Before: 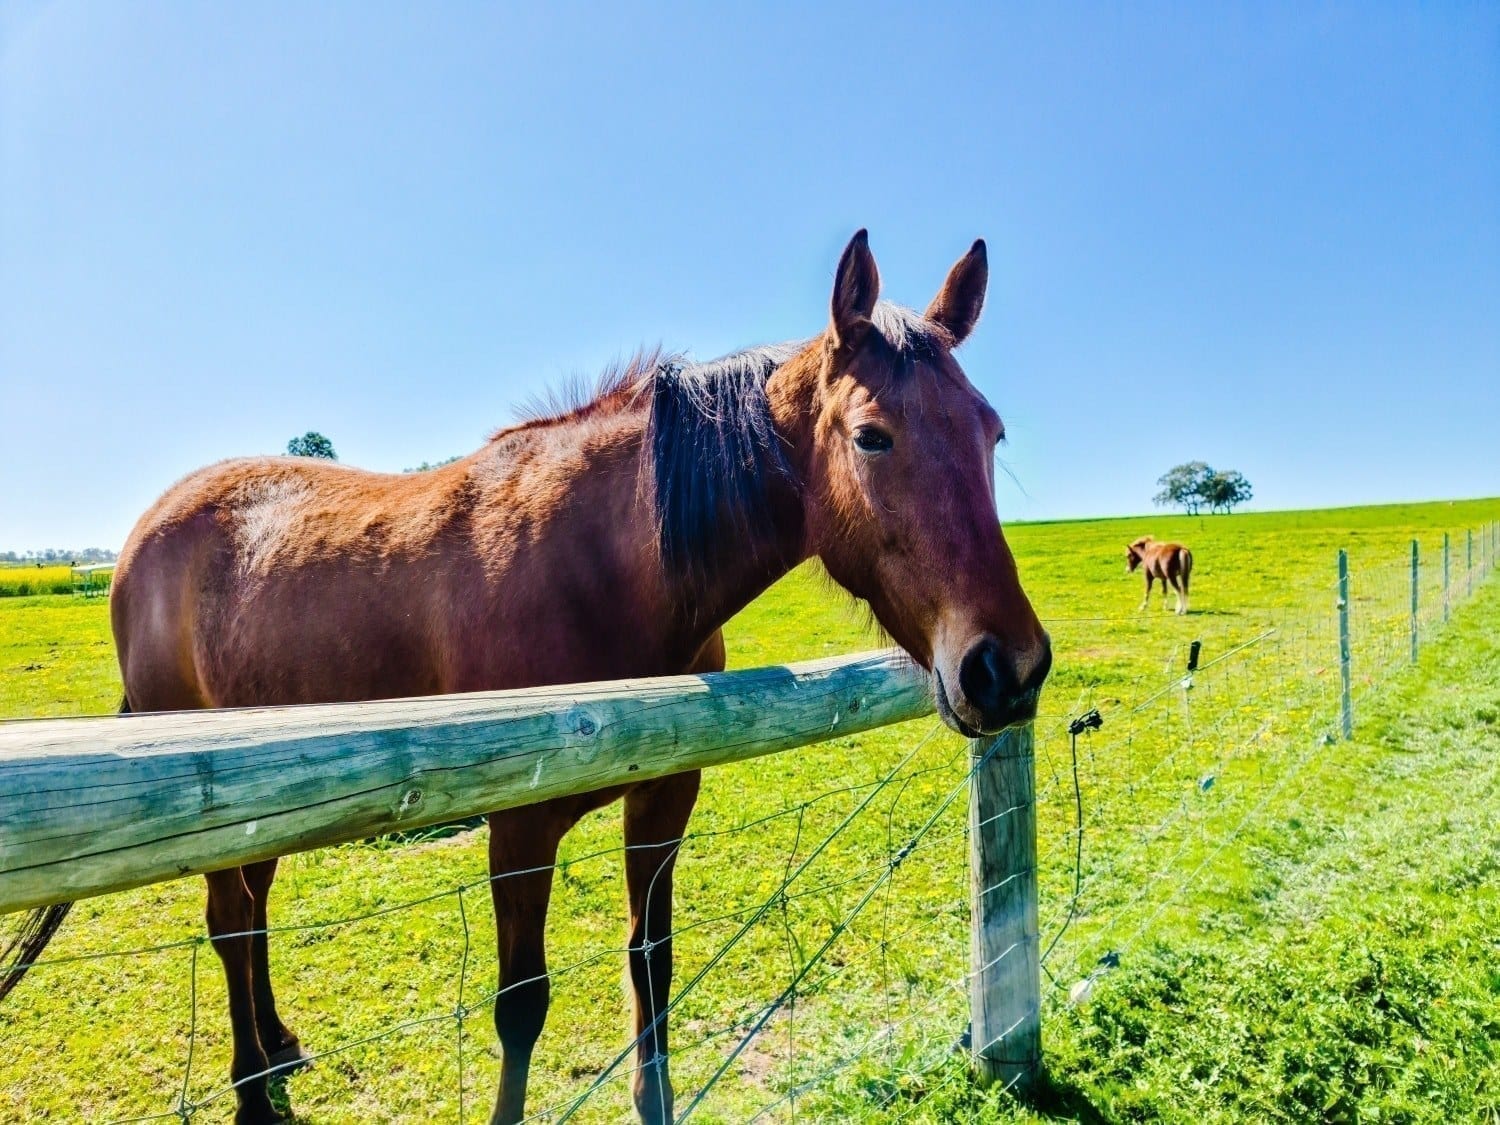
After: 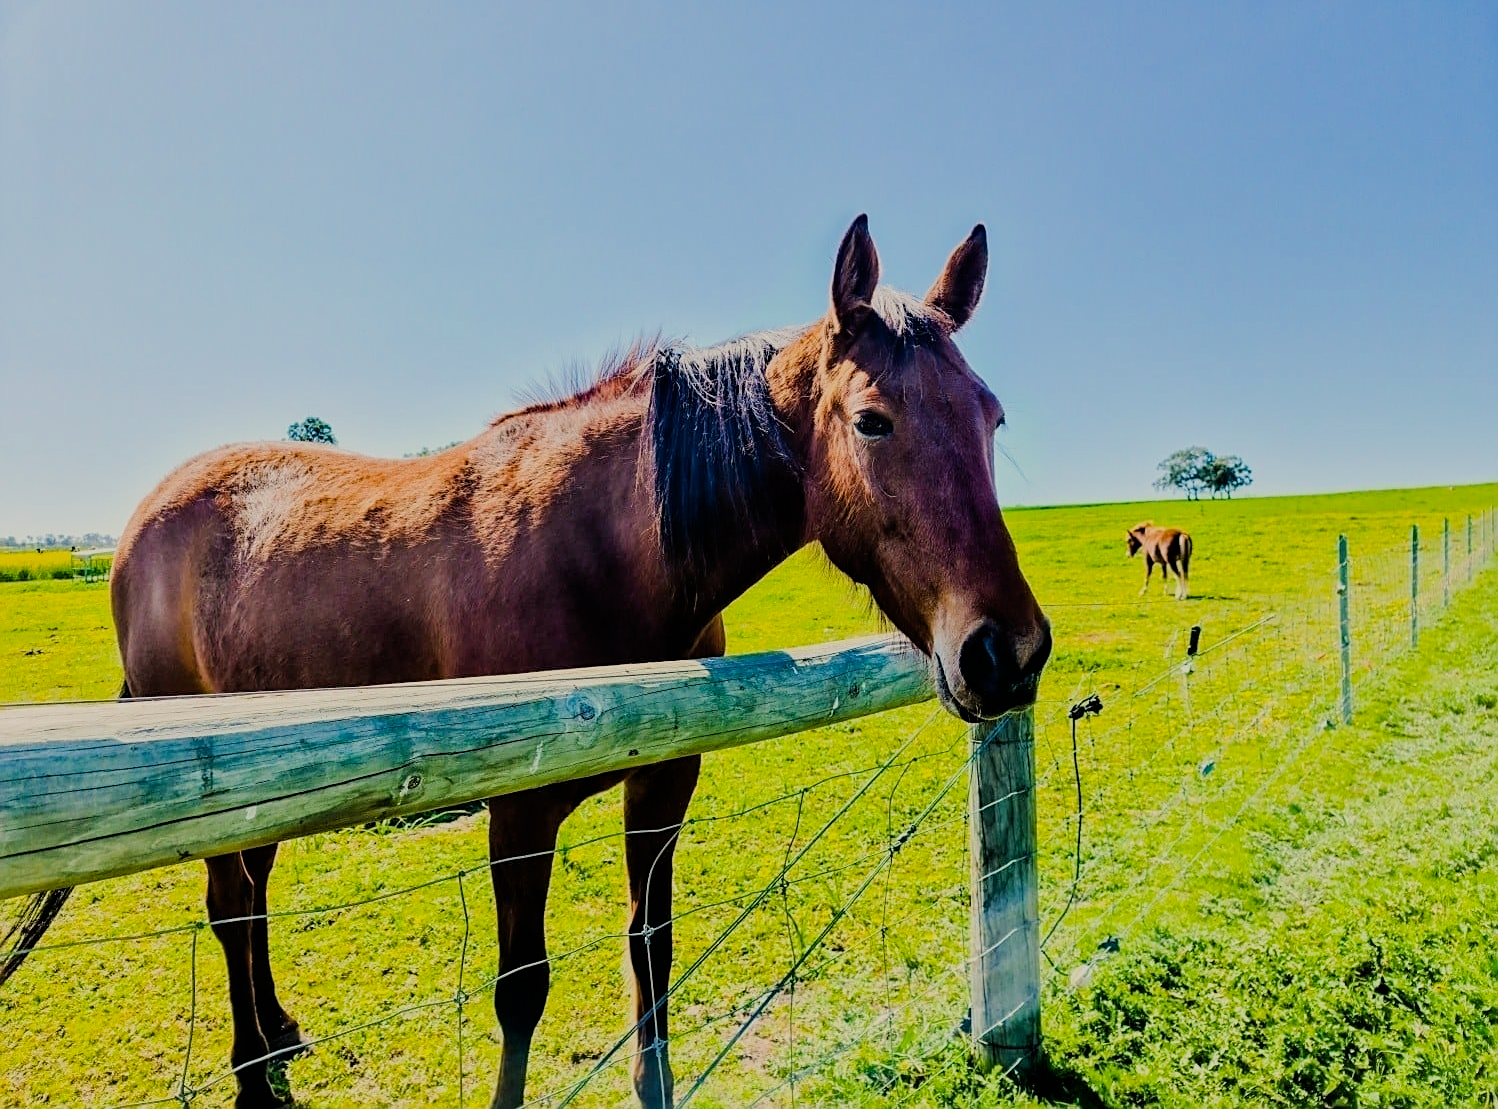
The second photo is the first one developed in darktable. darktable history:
color balance rgb: highlights gain › chroma 2.985%, highlights gain › hue 75.82°, perceptual saturation grading › global saturation 10.458%
sharpen: on, module defaults
filmic rgb: black relative exposure -7.08 EV, white relative exposure 5.36 EV, hardness 3.02
crop: top 1.336%, right 0.091%
